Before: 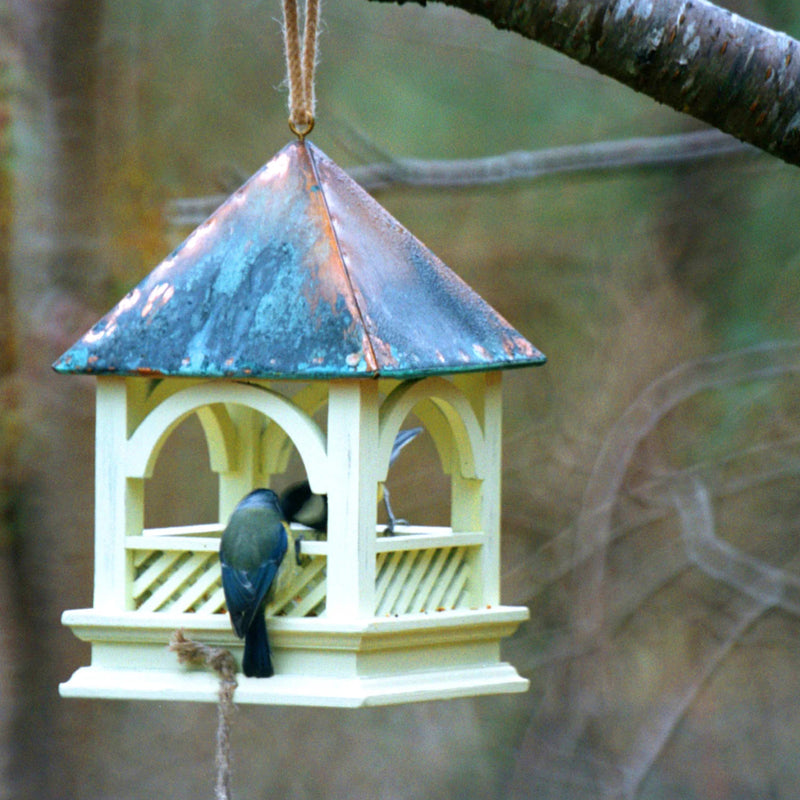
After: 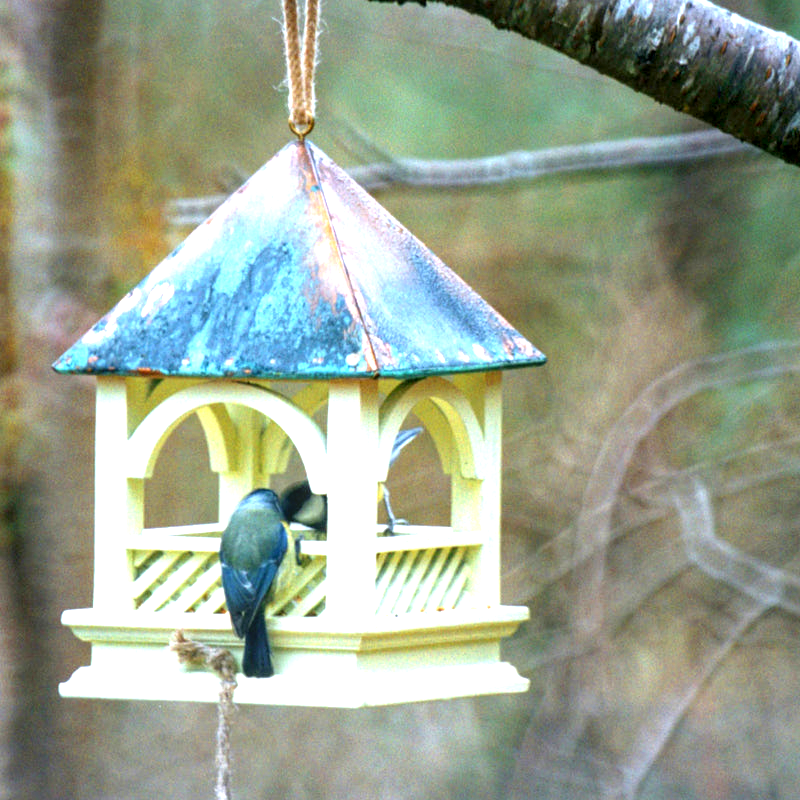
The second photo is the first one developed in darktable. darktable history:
local contrast: on, module defaults
exposure: black level correction 0.001, exposure 0.962 EV, compensate highlight preservation false
